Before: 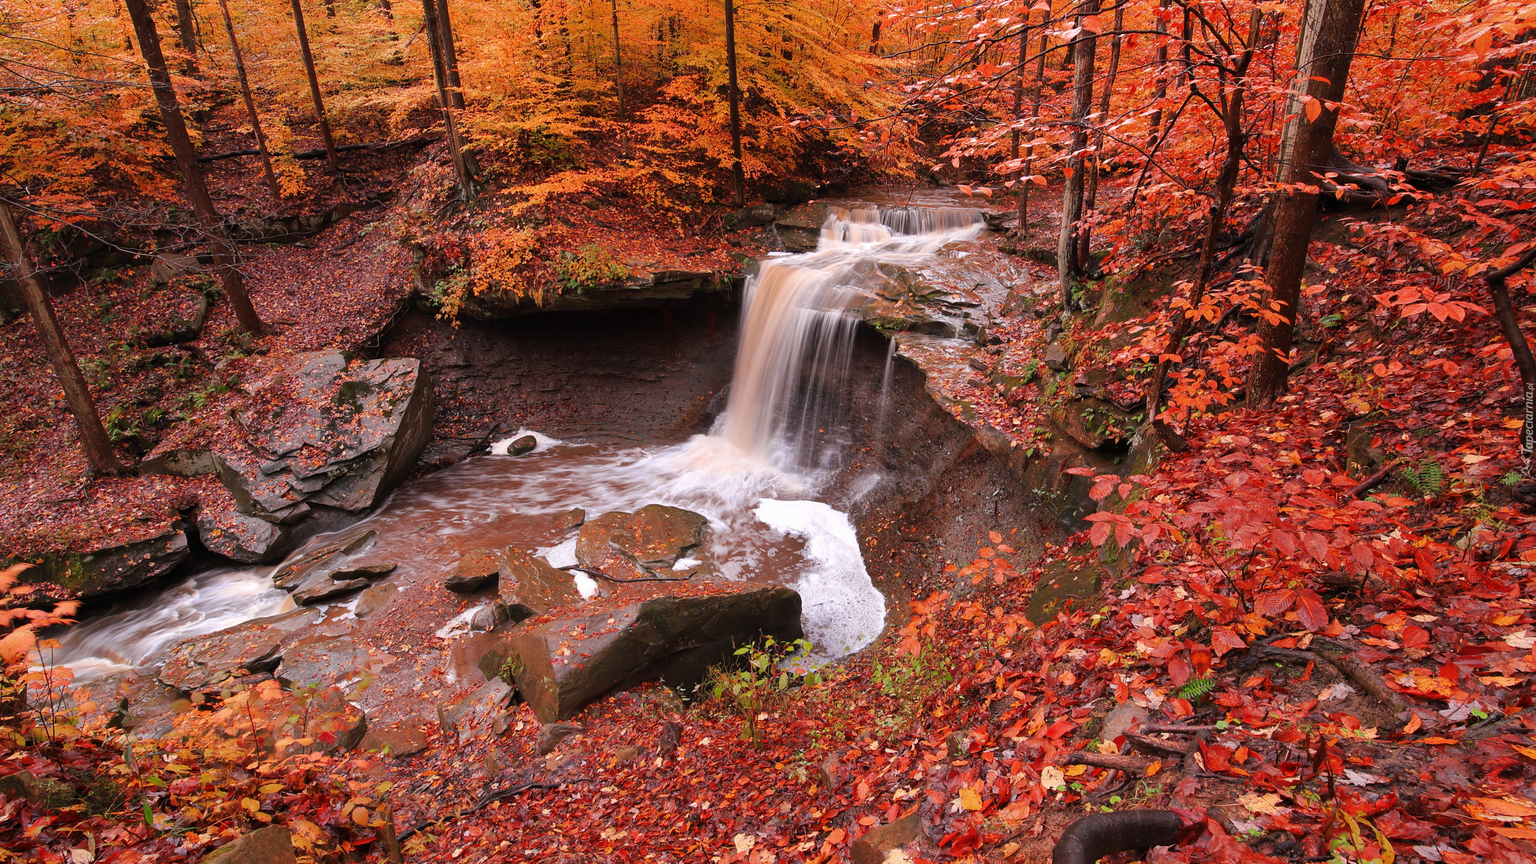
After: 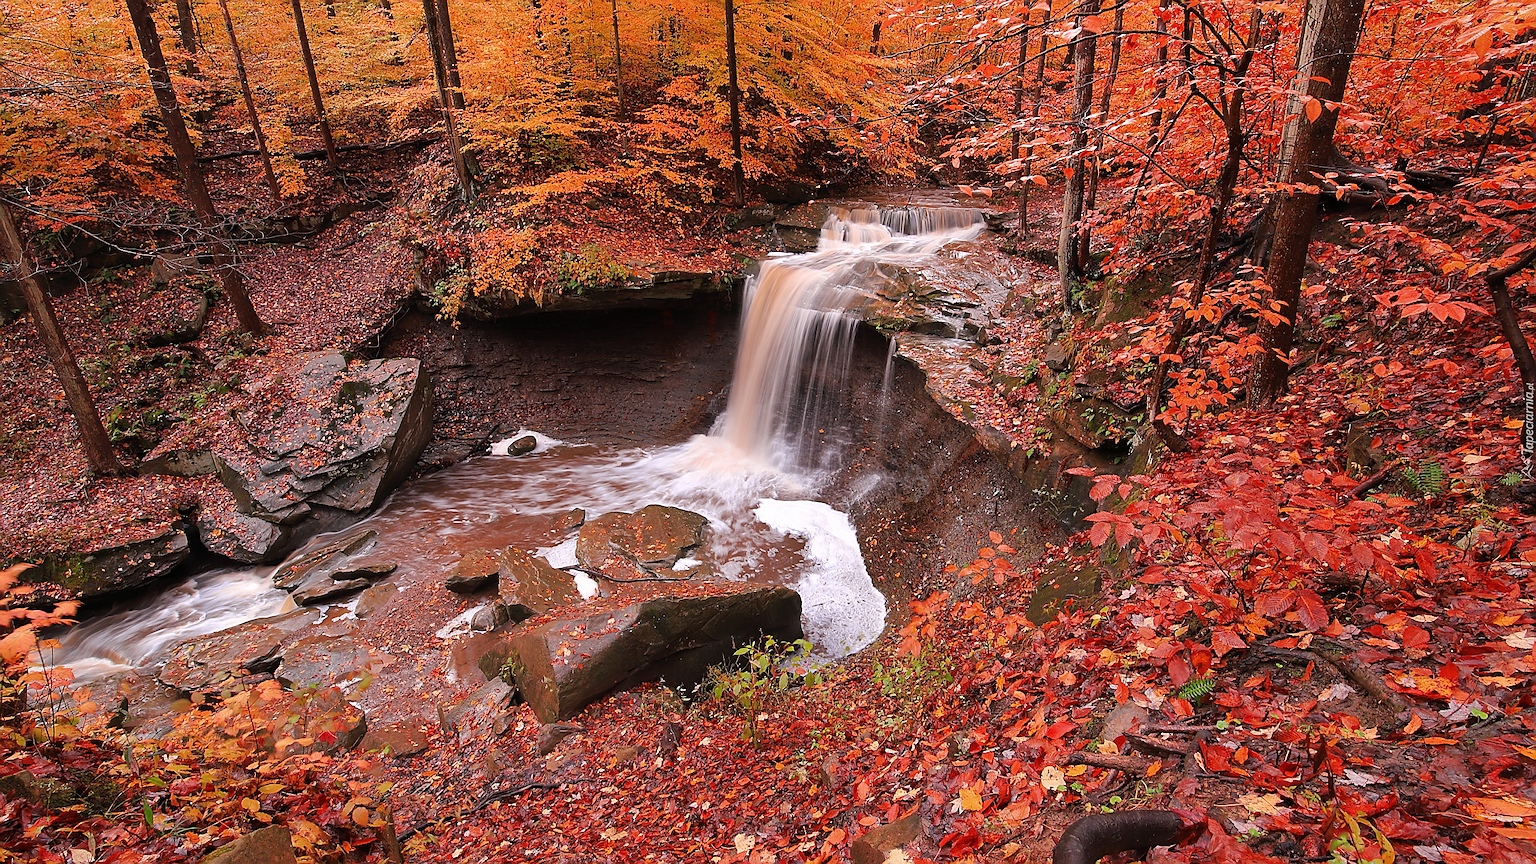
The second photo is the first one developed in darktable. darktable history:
sharpen: radius 1.373, amount 1.234, threshold 0.752
